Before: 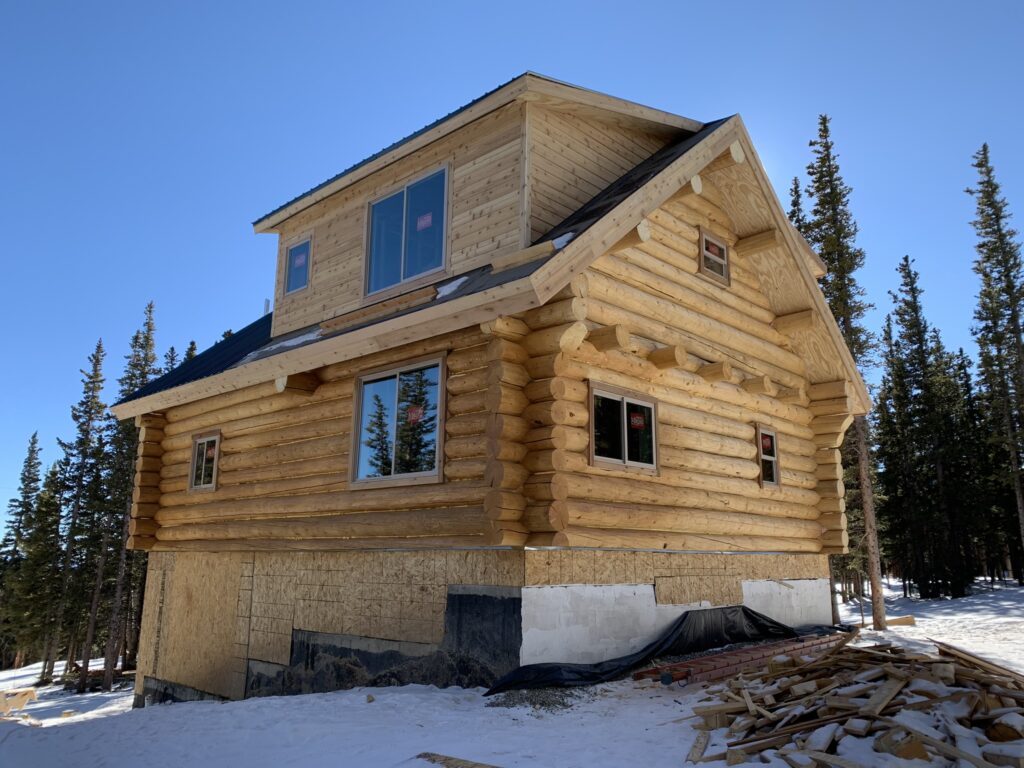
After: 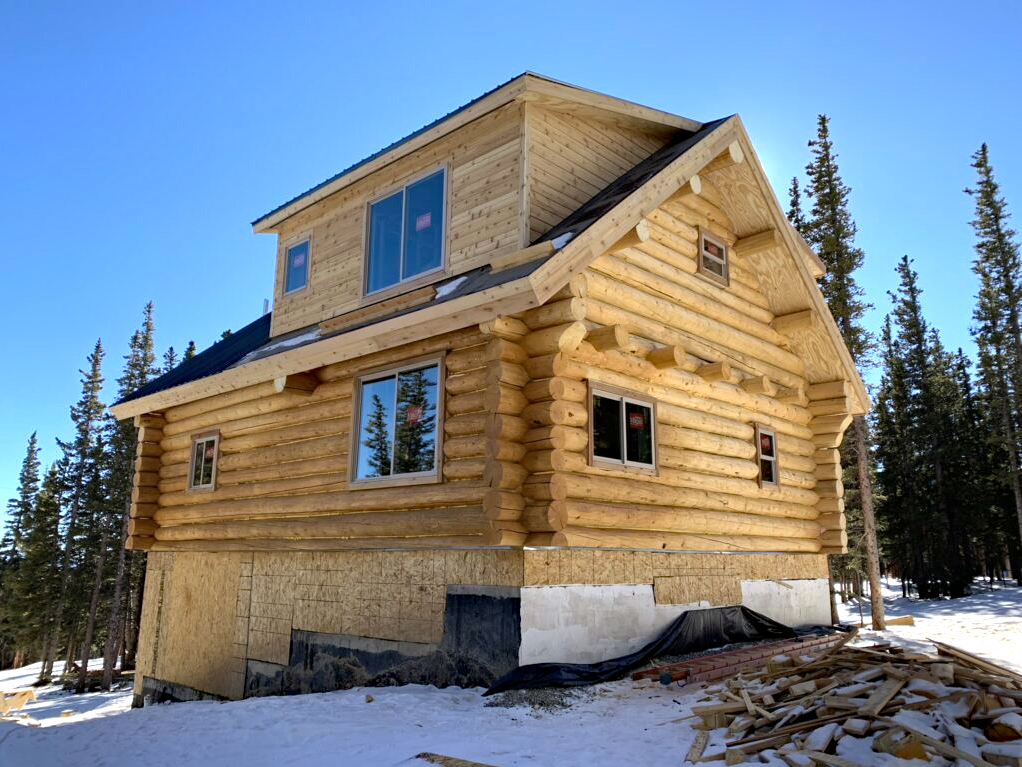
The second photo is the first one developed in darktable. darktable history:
crop and rotate: left 0.126%
haze removal: strength 0.29, distance 0.25, compatibility mode true, adaptive false
exposure: exposure 0.648 EV, compensate highlight preservation false
white balance: emerald 1
